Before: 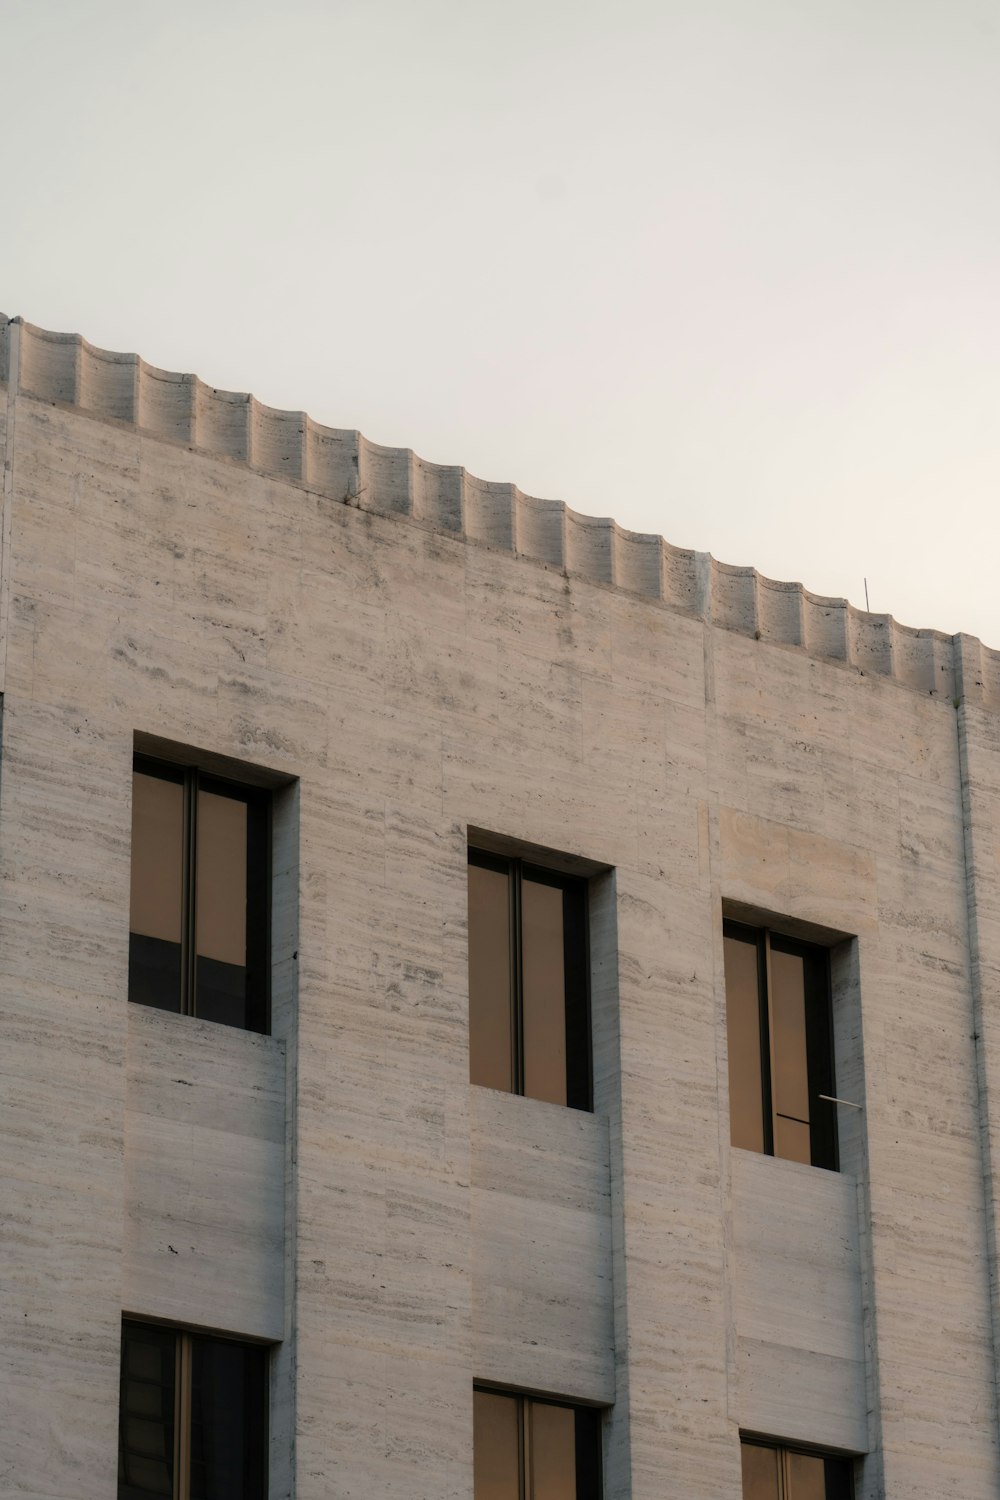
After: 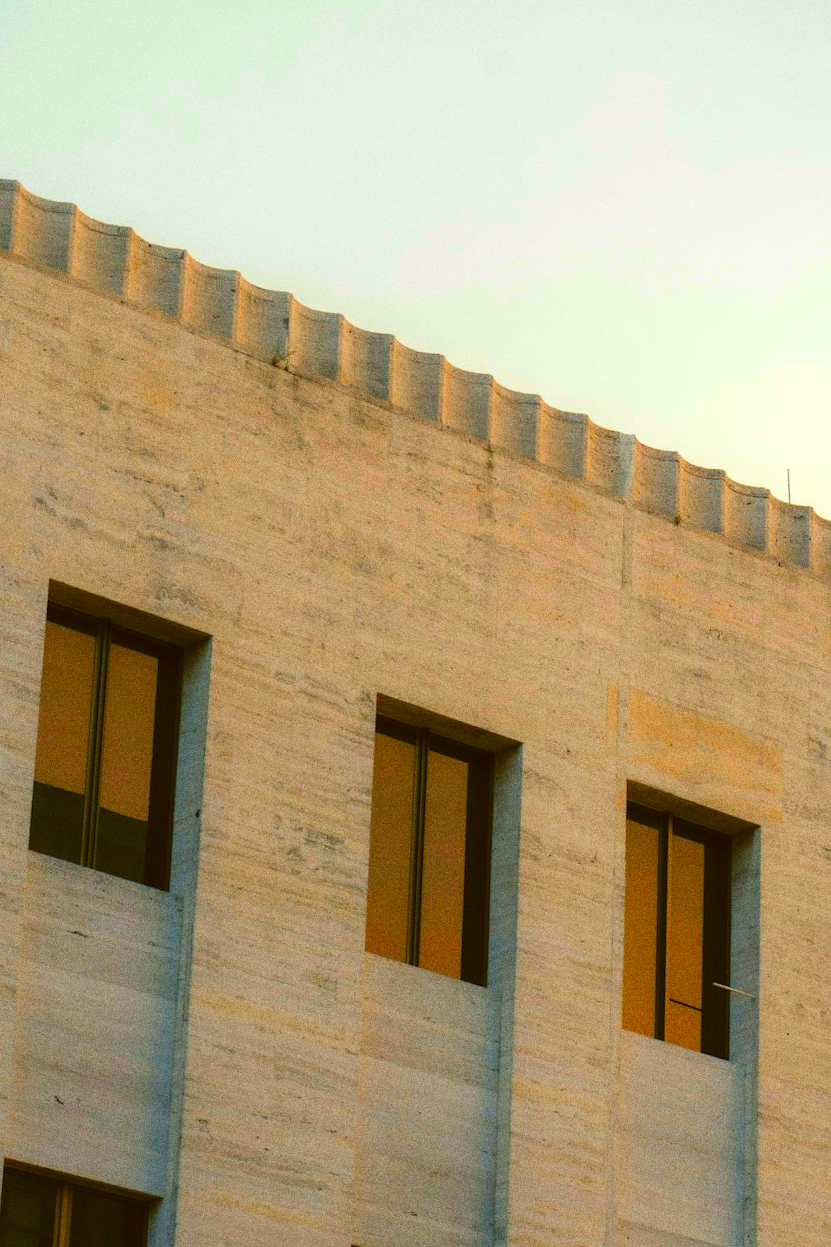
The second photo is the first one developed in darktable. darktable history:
color balance: lift [1.004, 1.002, 1.002, 0.998], gamma [1, 1.007, 1.002, 0.993], gain [1, 0.977, 1.013, 1.023], contrast -3.64%
color correction: saturation 3
crop and rotate: angle -3.27°, left 5.211%, top 5.211%, right 4.607%, bottom 4.607%
grain: coarseness 11.82 ISO, strength 36.67%, mid-tones bias 74.17%
exposure: exposure 0.3 EV, compensate highlight preservation false
